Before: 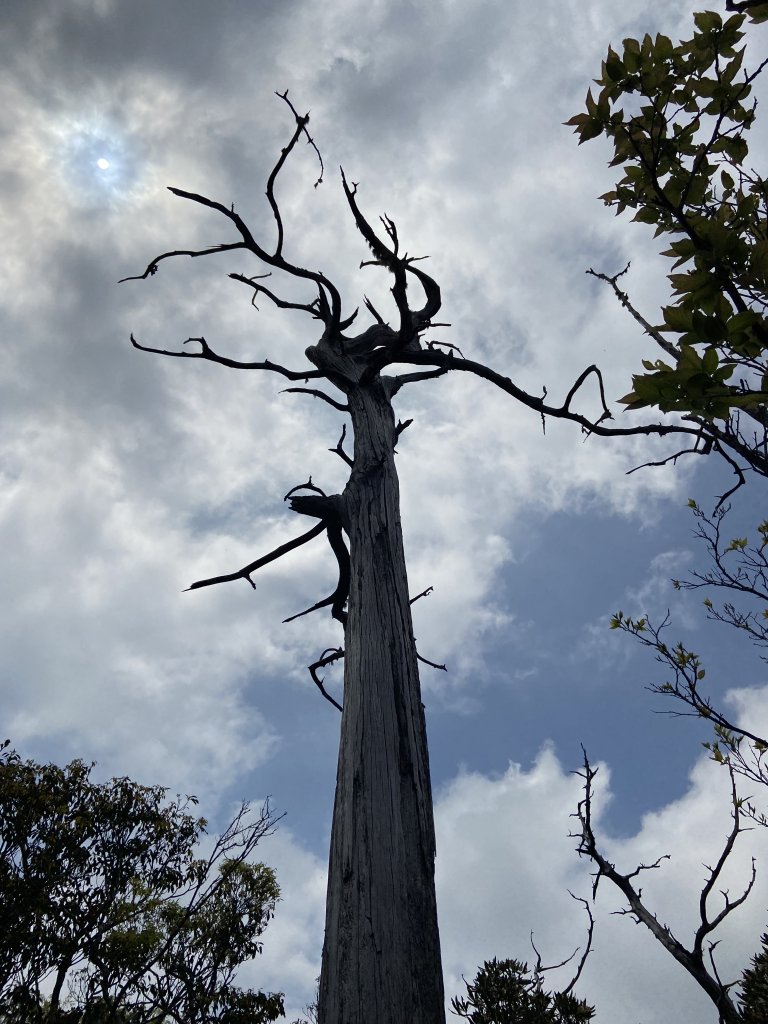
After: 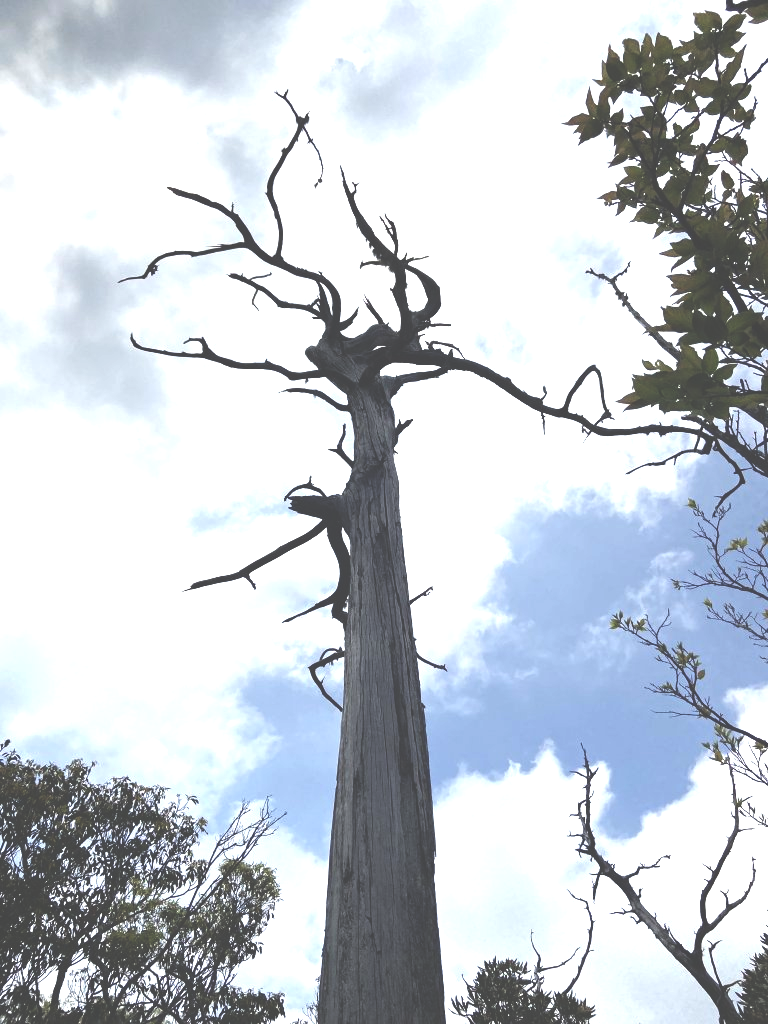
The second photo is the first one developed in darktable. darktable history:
exposure: black level correction -0.024, exposure 1.394 EV, compensate highlight preservation false
